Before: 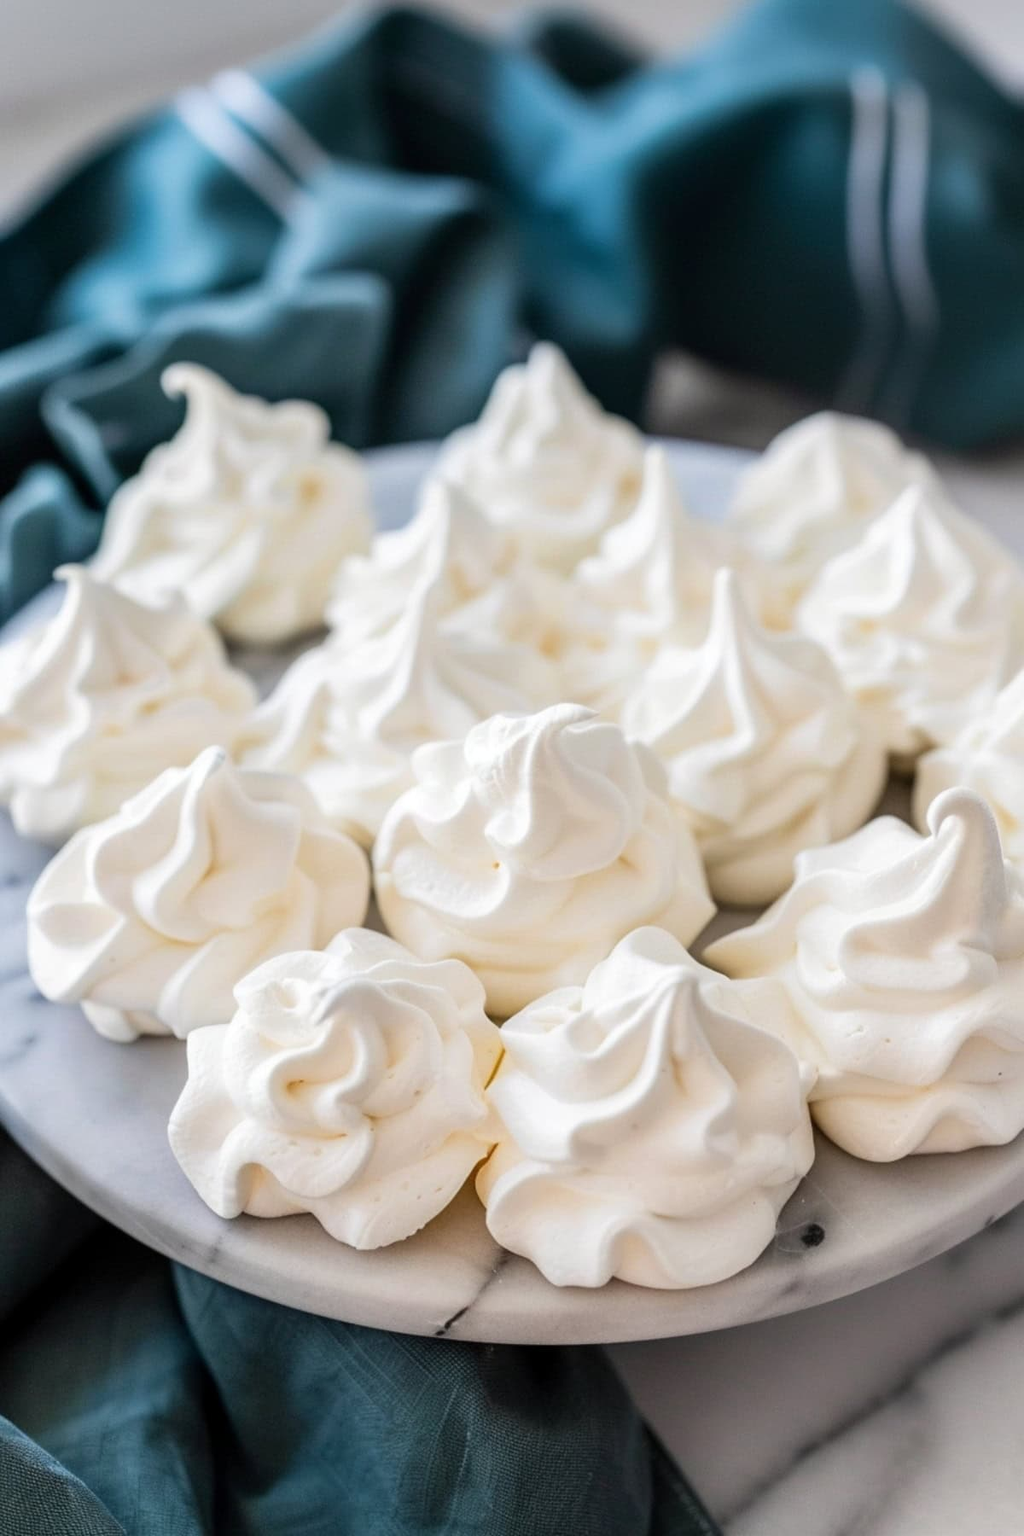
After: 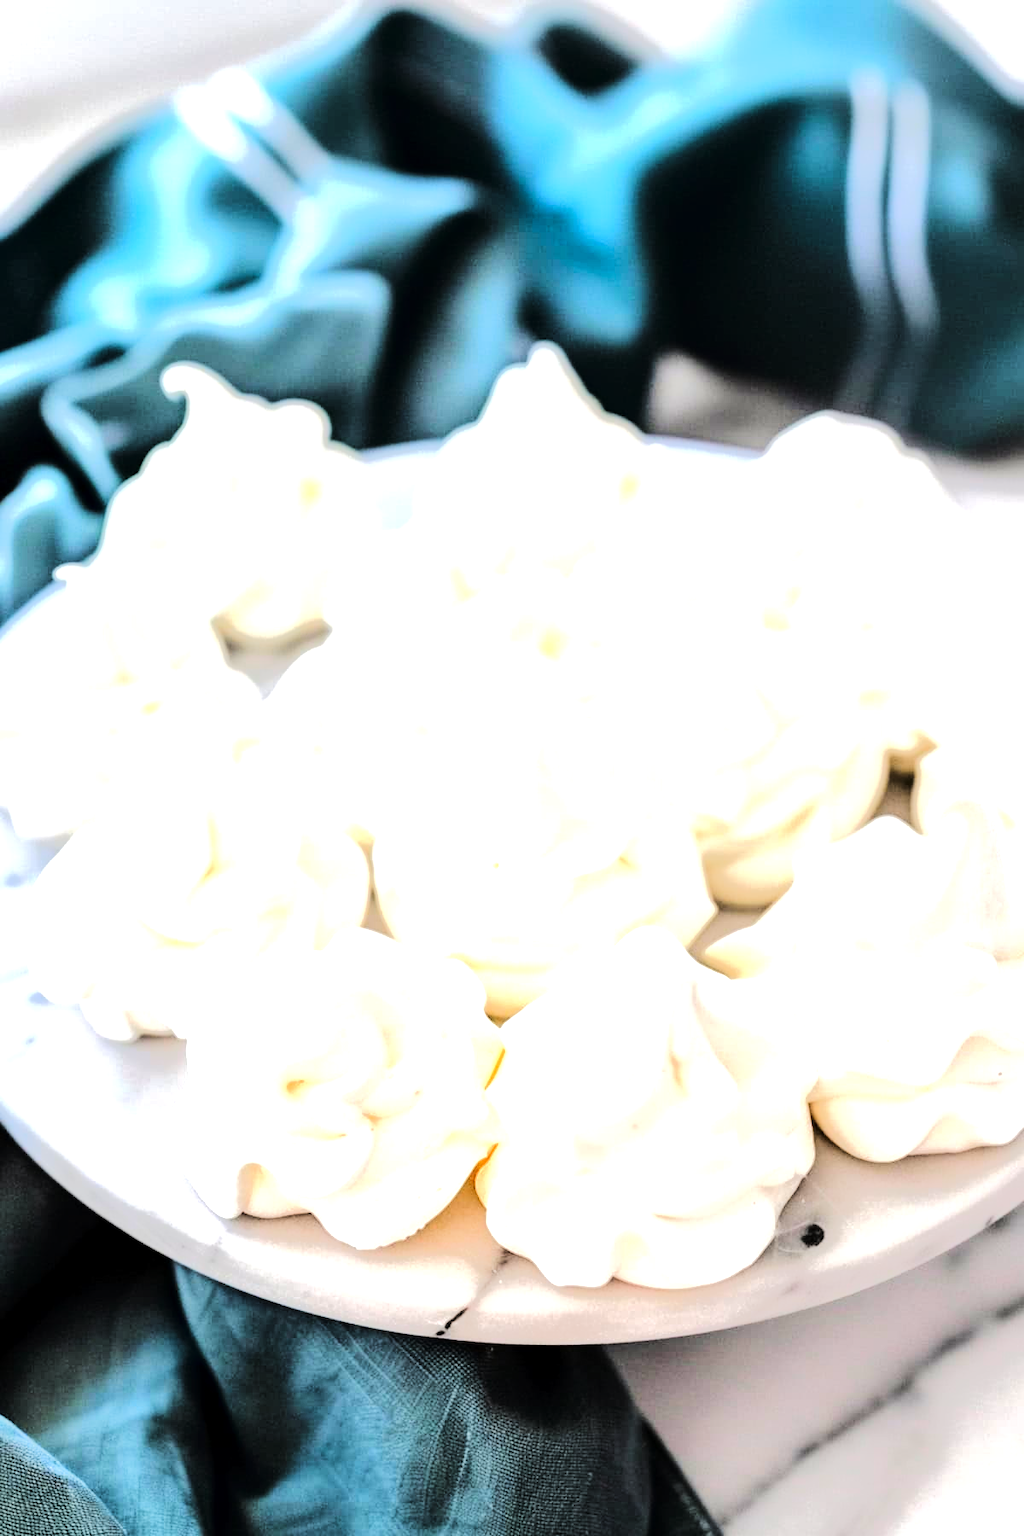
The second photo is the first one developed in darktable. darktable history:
exposure: black level correction 0.001, exposure 1.311 EV, compensate highlight preservation false
tone curve: curves: ch0 [(0, 0) (0.003, 0.001) (0.011, 0.005) (0.025, 0.009) (0.044, 0.014) (0.069, 0.019) (0.1, 0.028) (0.136, 0.039) (0.177, 0.073) (0.224, 0.134) (0.277, 0.218) (0.335, 0.343) (0.399, 0.488) (0.468, 0.608) (0.543, 0.699) (0.623, 0.773) (0.709, 0.819) (0.801, 0.852) (0.898, 0.874) (1, 1)], color space Lab, linked channels, preserve colors none
